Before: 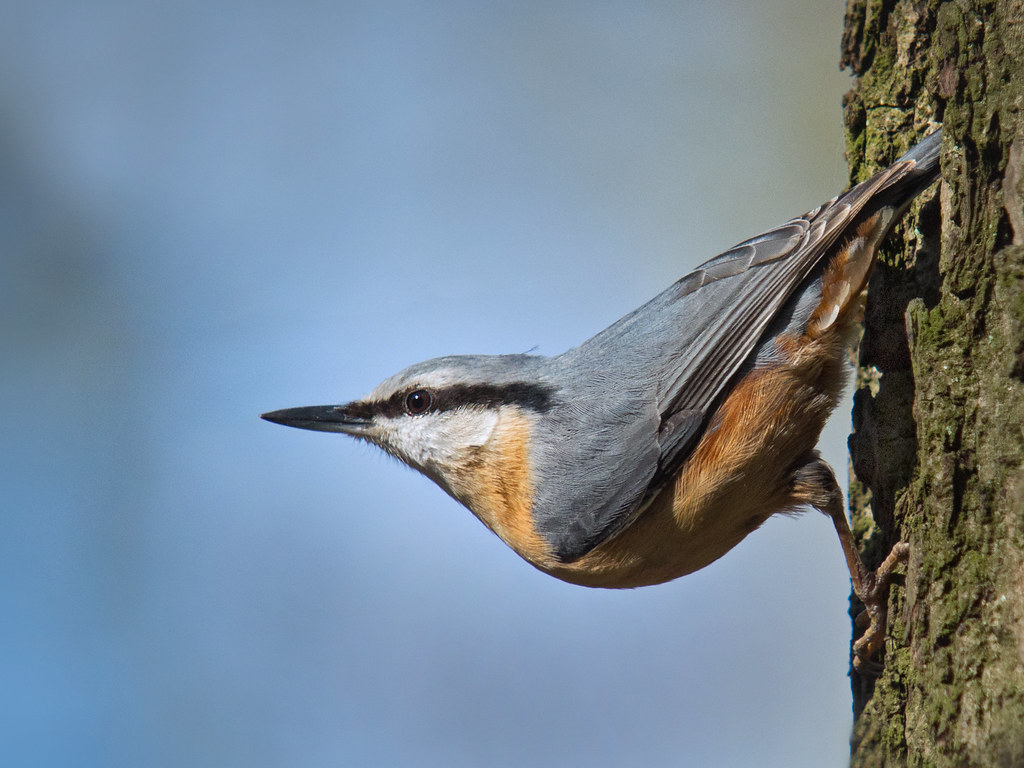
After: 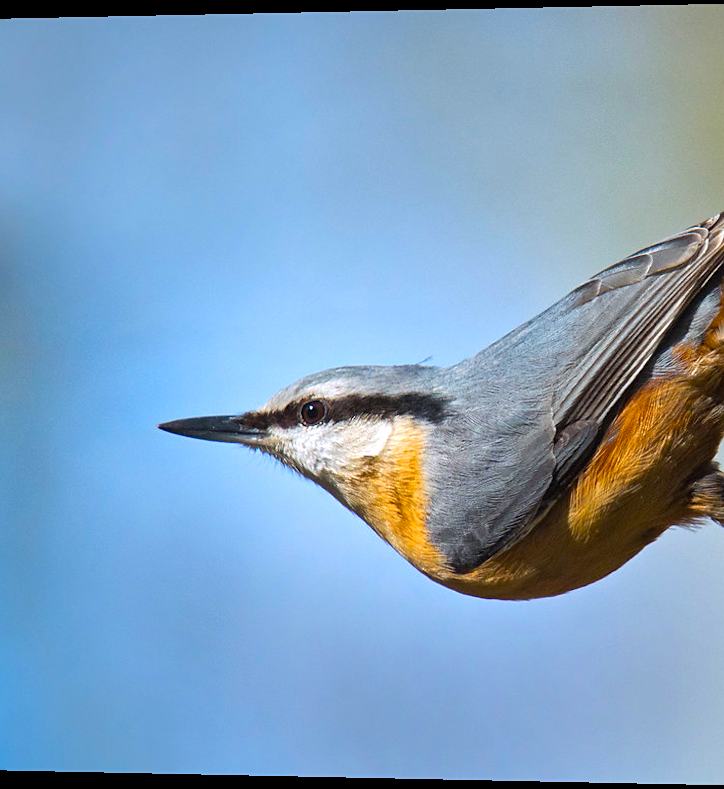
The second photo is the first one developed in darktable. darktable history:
crop and rotate: left 9.061%, right 20.142%
color balance rgb: perceptual saturation grading › global saturation 36%, perceptual brilliance grading › global brilliance 10%, global vibrance 20%
sharpen: amount 0.2
rotate and perspective: lens shift (horizontal) -0.055, automatic cropping off
